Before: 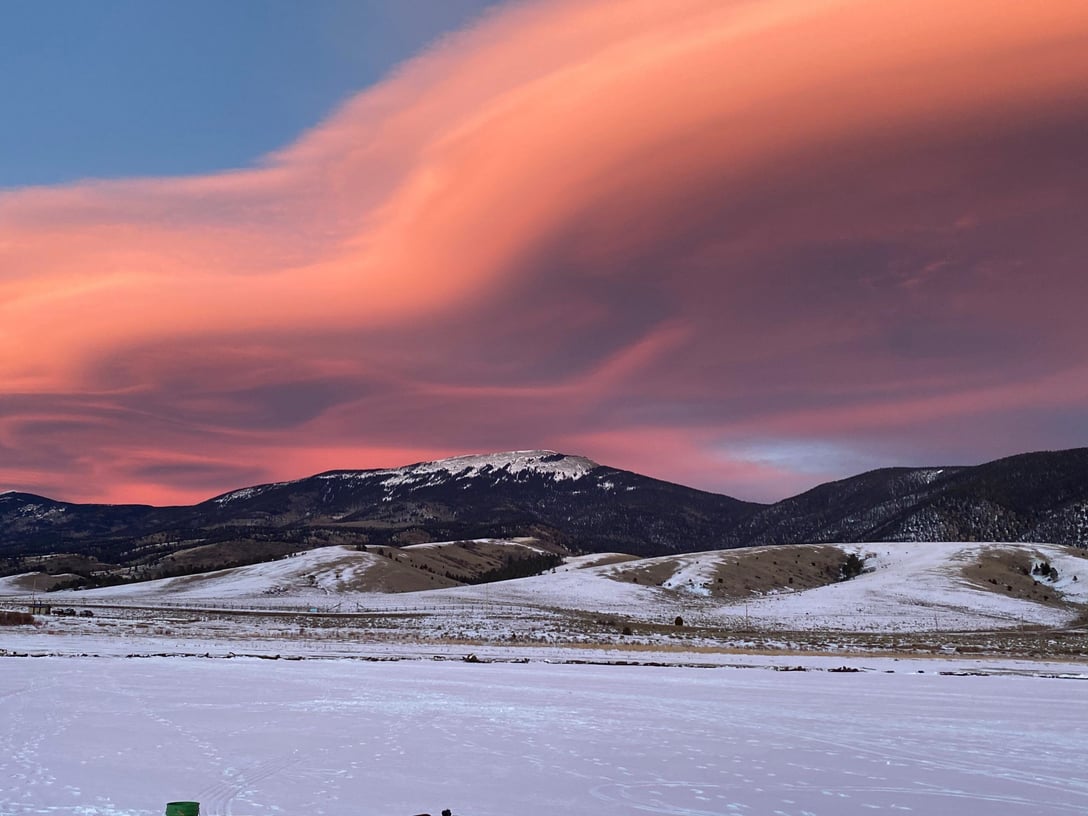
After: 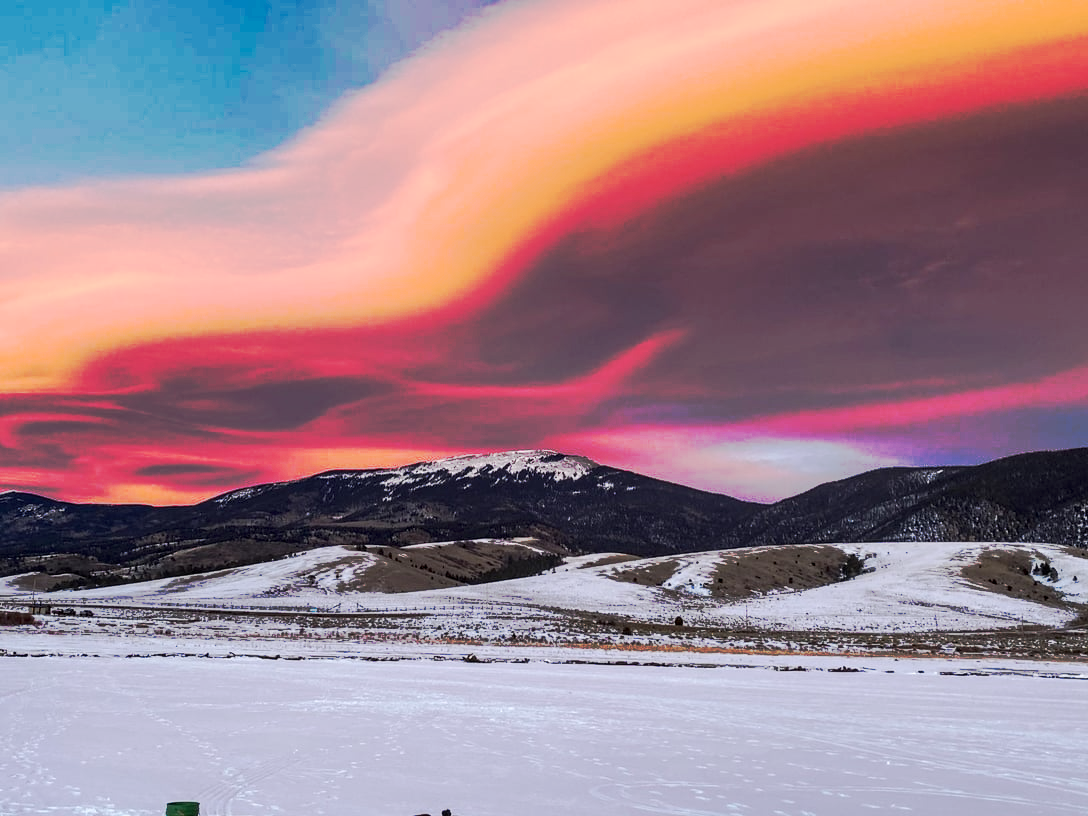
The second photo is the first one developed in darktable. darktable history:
tone curve: curves: ch0 [(0, 0) (0.003, 0.003) (0.011, 0.011) (0.025, 0.024) (0.044, 0.043) (0.069, 0.067) (0.1, 0.096) (0.136, 0.131) (0.177, 0.171) (0.224, 0.216) (0.277, 0.267) (0.335, 0.323) (0.399, 0.384) (0.468, 0.451) (0.543, 0.678) (0.623, 0.734) (0.709, 0.795) (0.801, 0.859) (0.898, 0.928) (1, 1)], preserve colors none
local contrast: detail 130%
